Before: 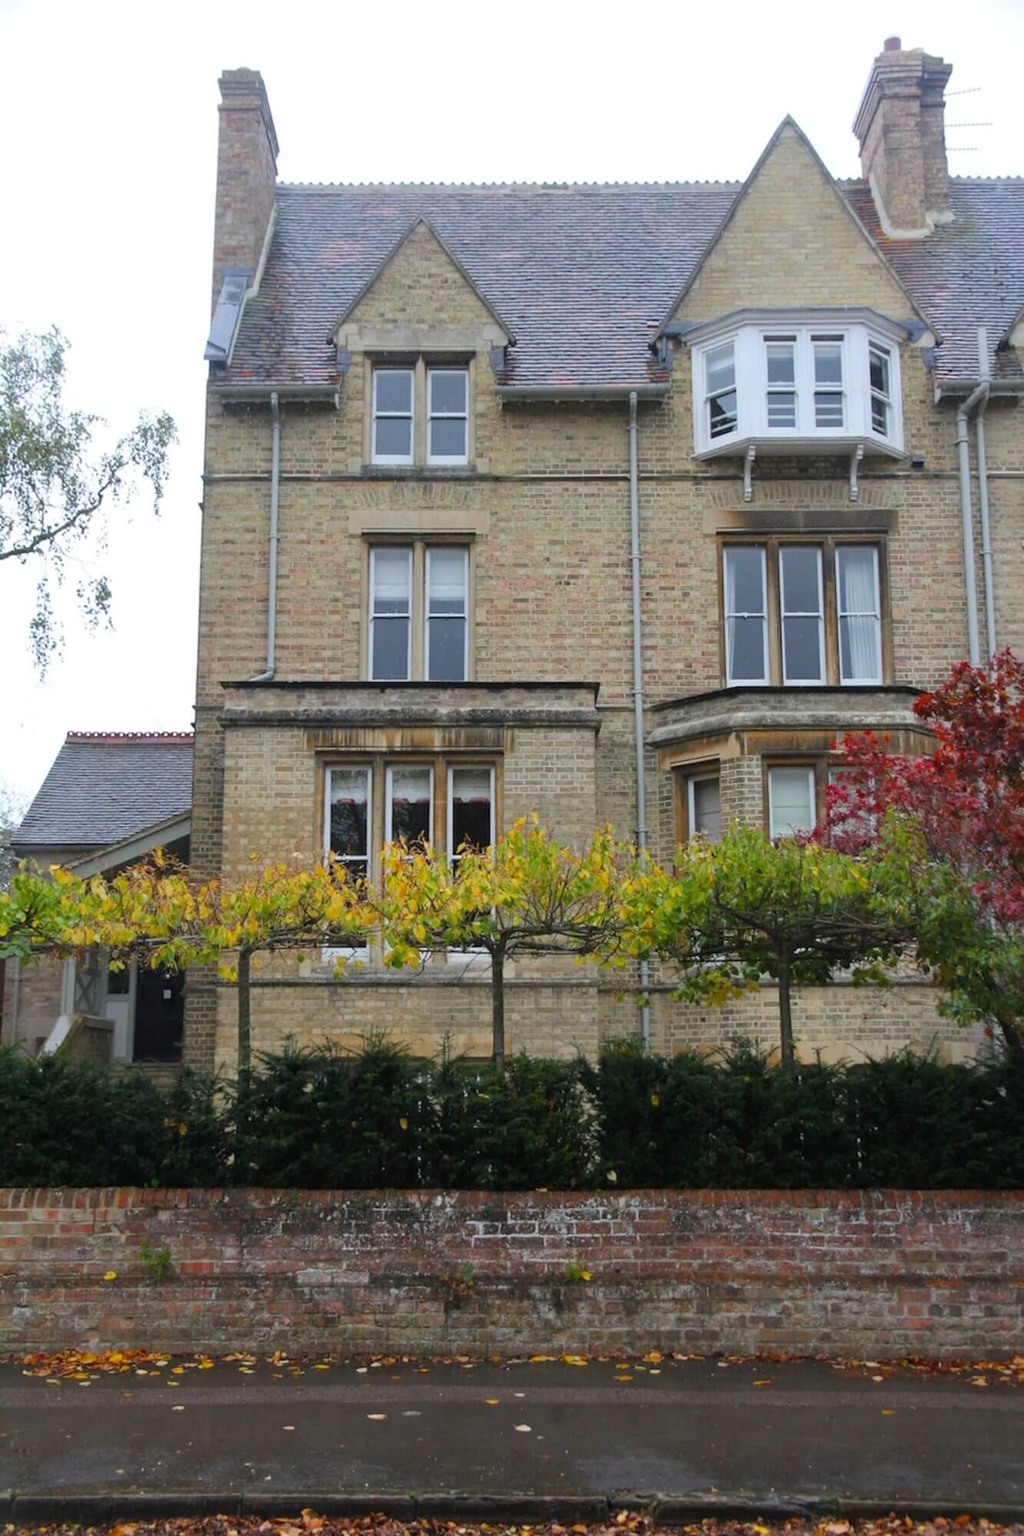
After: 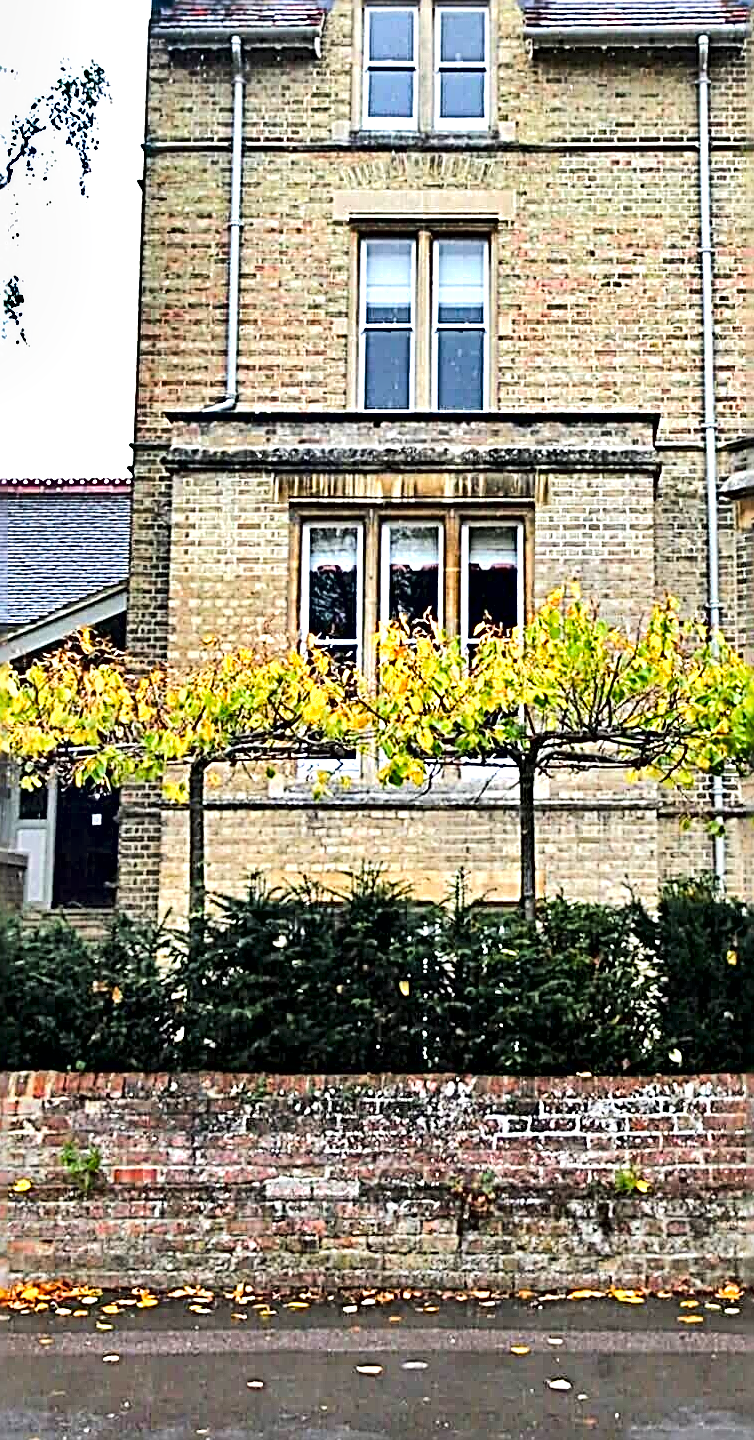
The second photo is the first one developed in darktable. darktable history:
exposure: black level correction 0, exposure 1.343 EV, compensate highlight preservation false
crop: left 9.115%, top 23.787%, right 34.272%, bottom 4.197%
shadows and highlights: highlights color adjustment 78.47%, low approximation 0.01, soften with gaussian
contrast brightness saturation: contrast 0.046
sharpen: radius 3.191, amount 1.749
tone curve: curves: ch0 [(0, 0) (0.091, 0.074) (0.184, 0.168) (0.491, 0.519) (0.748, 0.765) (1, 0.919)]; ch1 [(0, 0) (0.179, 0.173) (0.322, 0.32) (0.424, 0.424) (0.502, 0.504) (0.56, 0.578) (0.631, 0.667) (0.777, 0.806) (1, 1)]; ch2 [(0, 0) (0.434, 0.447) (0.483, 0.487) (0.547, 0.564) (0.676, 0.673) (1, 1)], color space Lab, linked channels, preserve colors none
contrast equalizer: octaves 7, y [[0.6 ×6], [0.55 ×6], [0 ×6], [0 ×6], [0 ×6]]
